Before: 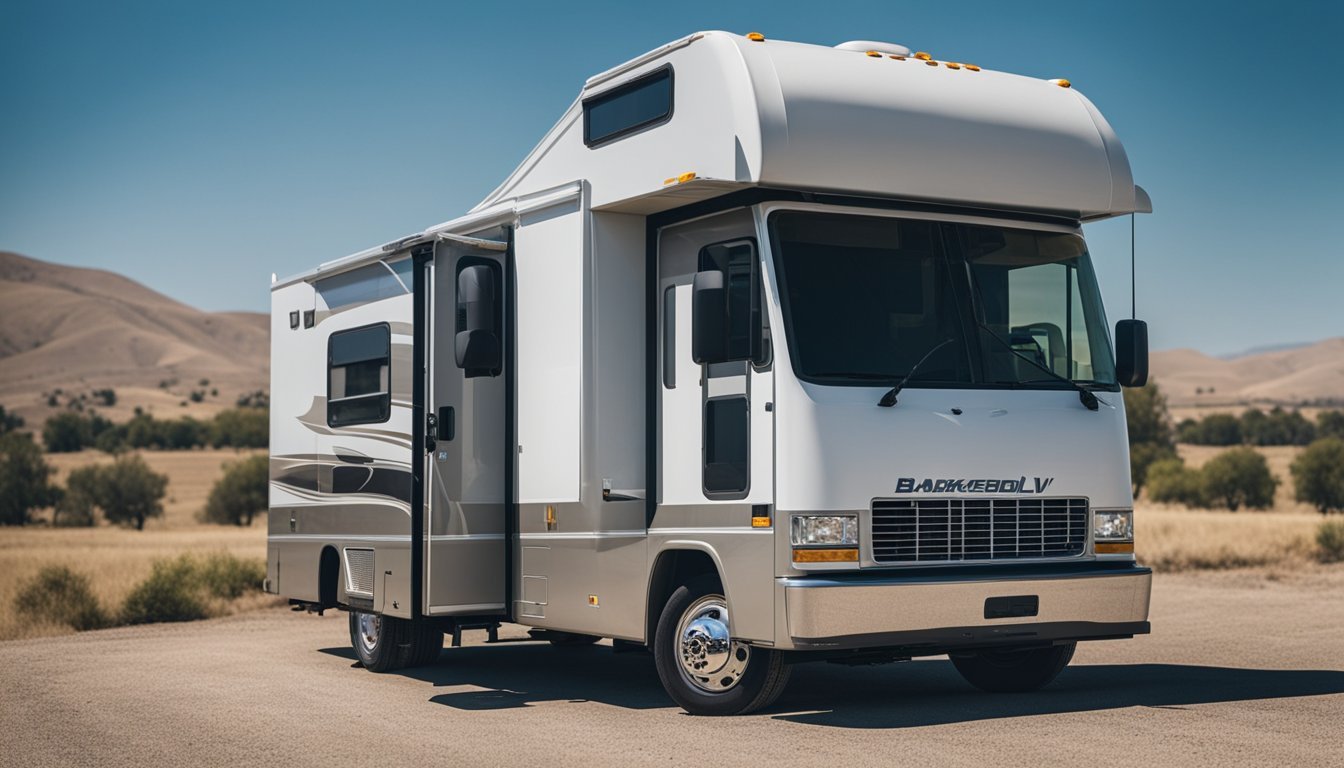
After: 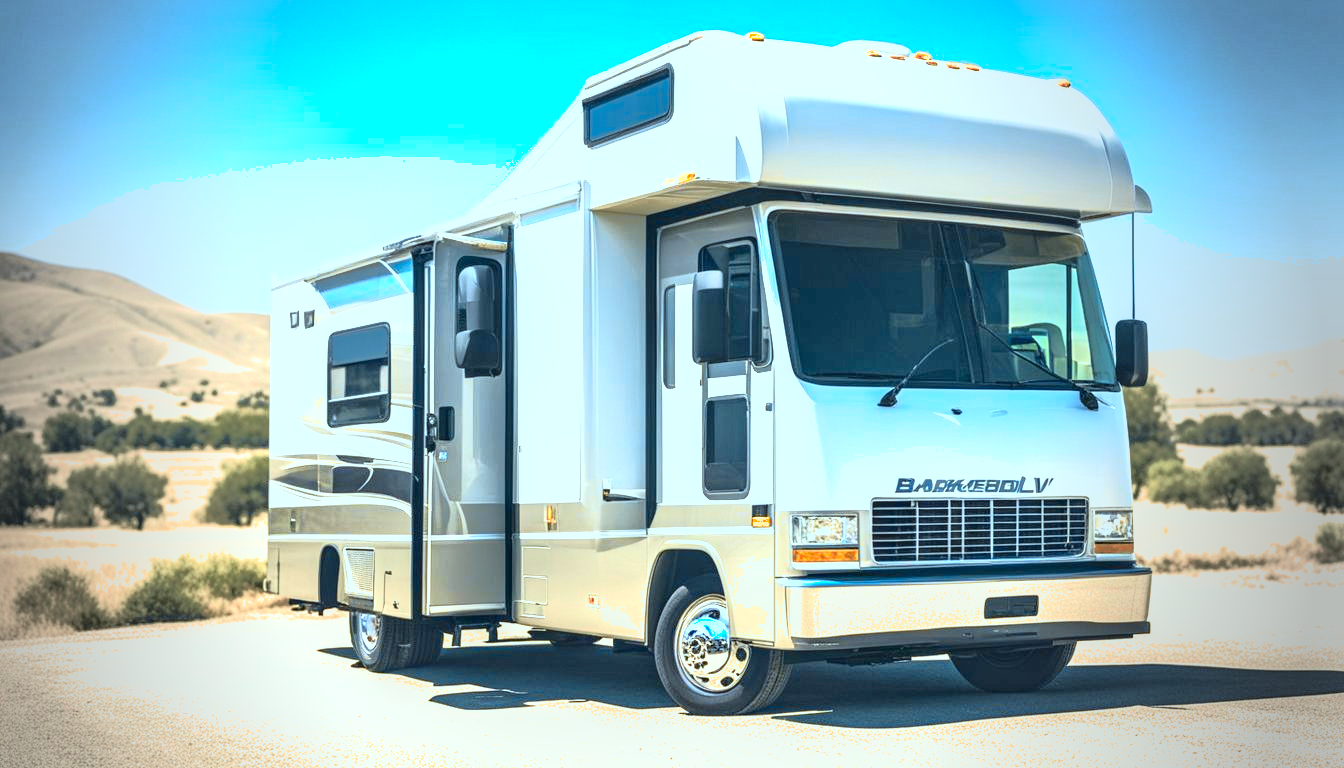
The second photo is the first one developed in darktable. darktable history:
shadows and highlights: shadows 30
local contrast: on, module defaults
exposure: black level correction 0.001, exposure 1.84 EV, compensate highlight preservation false
vignetting: fall-off start 64.63%, center (-0.034, 0.148), width/height ratio 0.881
color correction: highlights a* -10.04, highlights b* -10.37
tone curve: curves: ch0 [(0, 0.023) (0.087, 0.065) (0.184, 0.168) (0.45, 0.54) (0.57, 0.683) (0.706, 0.841) (0.877, 0.948) (1, 0.984)]; ch1 [(0, 0) (0.388, 0.369) (0.447, 0.447) (0.505, 0.5) (0.534, 0.528) (0.57, 0.571) (0.592, 0.602) (0.644, 0.663) (1, 1)]; ch2 [(0, 0) (0.314, 0.223) (0.427, 0.405) (0.492, 0.496) (0.524, 0.547) (0.534, 0.57) (0.583, 0.605) (0.673, 0.667) (1, 1)], color space Lab, independent channels, preserve colors none
